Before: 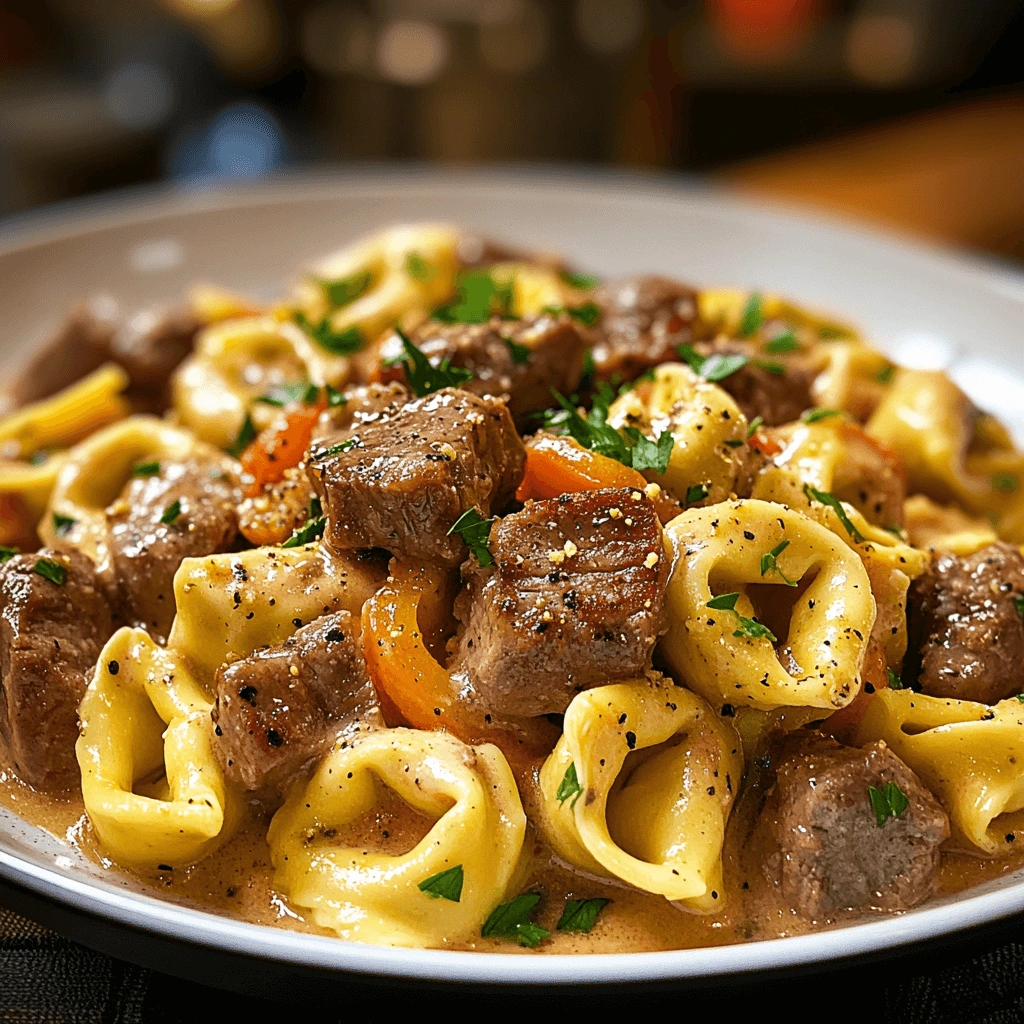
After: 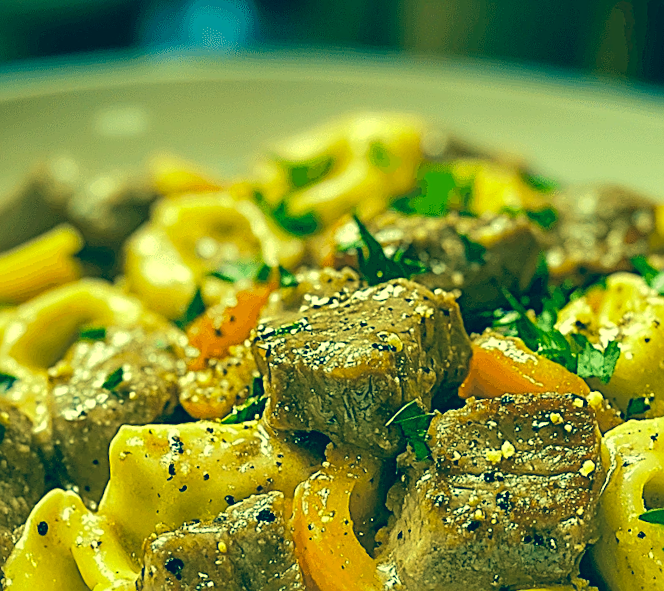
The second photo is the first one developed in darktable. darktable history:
sharpen: on, module defaults
base curve: curves: ch0 [(0, 0) (0.235, 0.266) (0.503, 0.496) (0.786, 0.72) (1, 1)]
tone equalizer: on, module defaults
crop and rotate: angle -4.99°, left 2.122%, top 6.945%, right 27.566%, bottom 30.519%
local contrast: highlights 100%, shadows 100%, detail 120%, midtone range 0.2
color correction: highlights a* -15.58, highlights b* 40, shadows a* -40, shadows b* -26.18
contrast brightness saturation: brightness 0.13
velvia: on, module defaults
